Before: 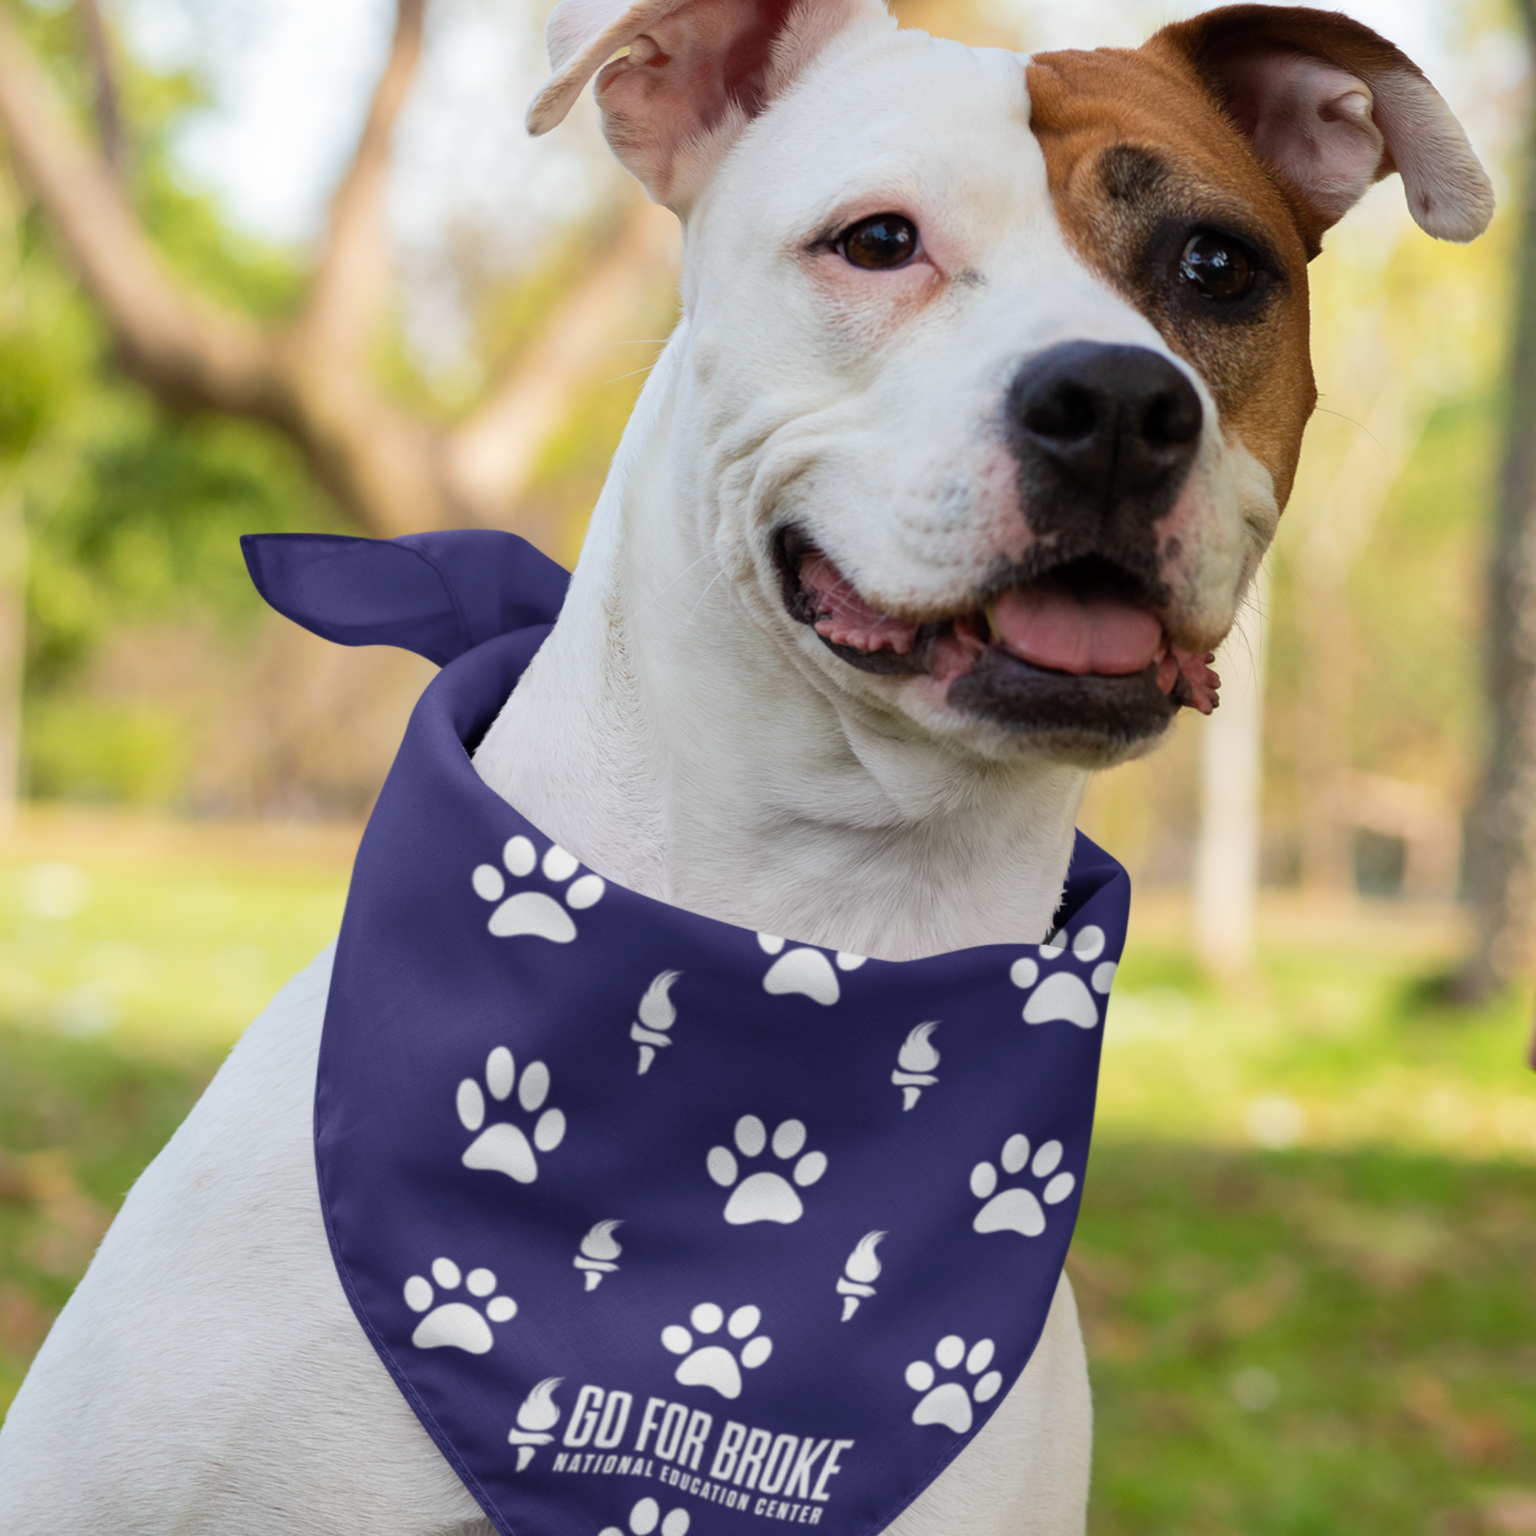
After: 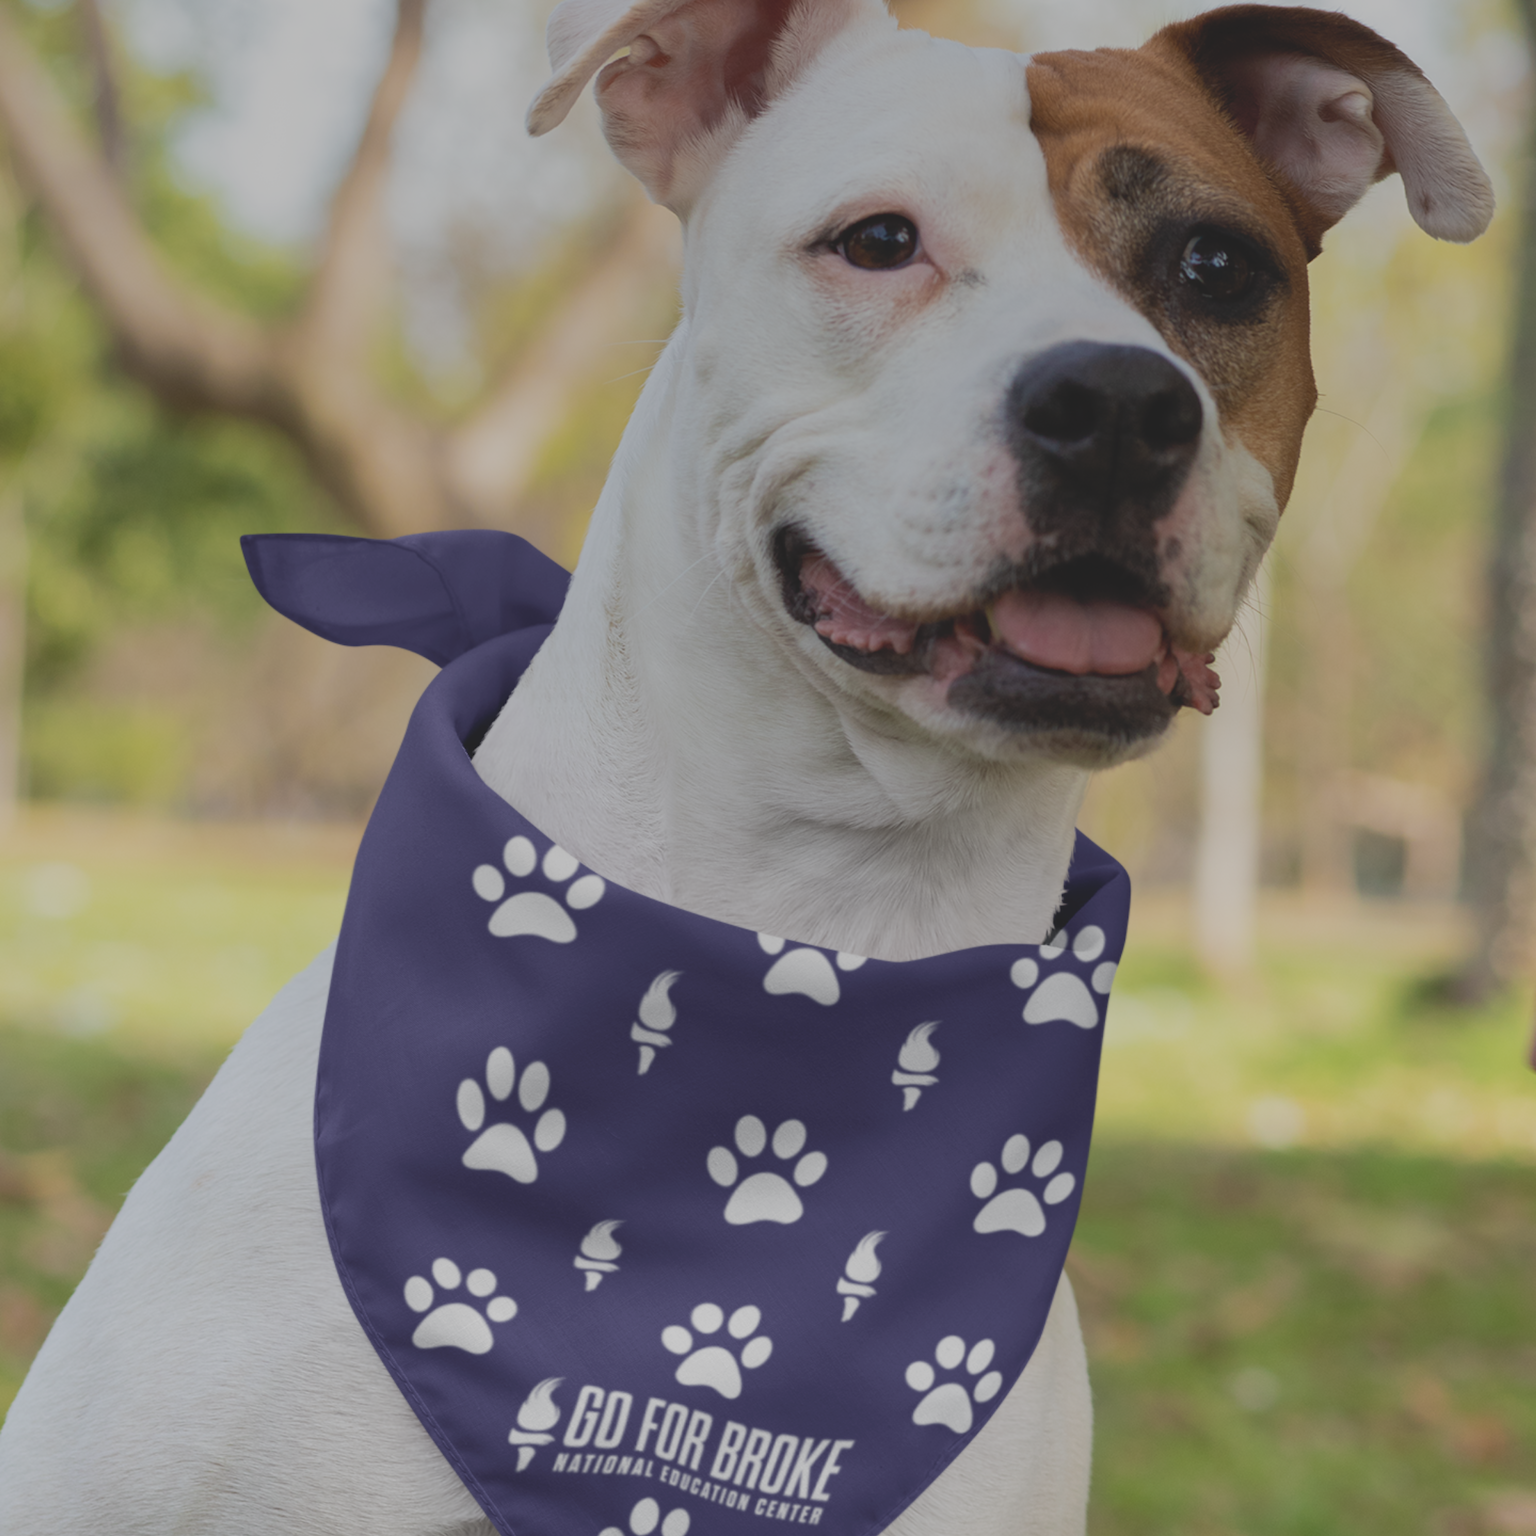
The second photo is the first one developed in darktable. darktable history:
color zones: curves: ch0 [(0, 0.613) (0.01, 0.613) (0.245, 0.448) (0.498, 0.529) (0.642, 0.665) (0.879, 0.777) (0.99, 0.613)]; ch1 [(0, 0) (0.143, 0) (0.286, 0) (0.429, 0) (0.571, 0) (0.714, 0) (0.857, 0)], mix -121.96%
contrast brightness saturation: contrast -0.26, saturation -0.43
graduated density: rotation -0.352°, offset 57.64
